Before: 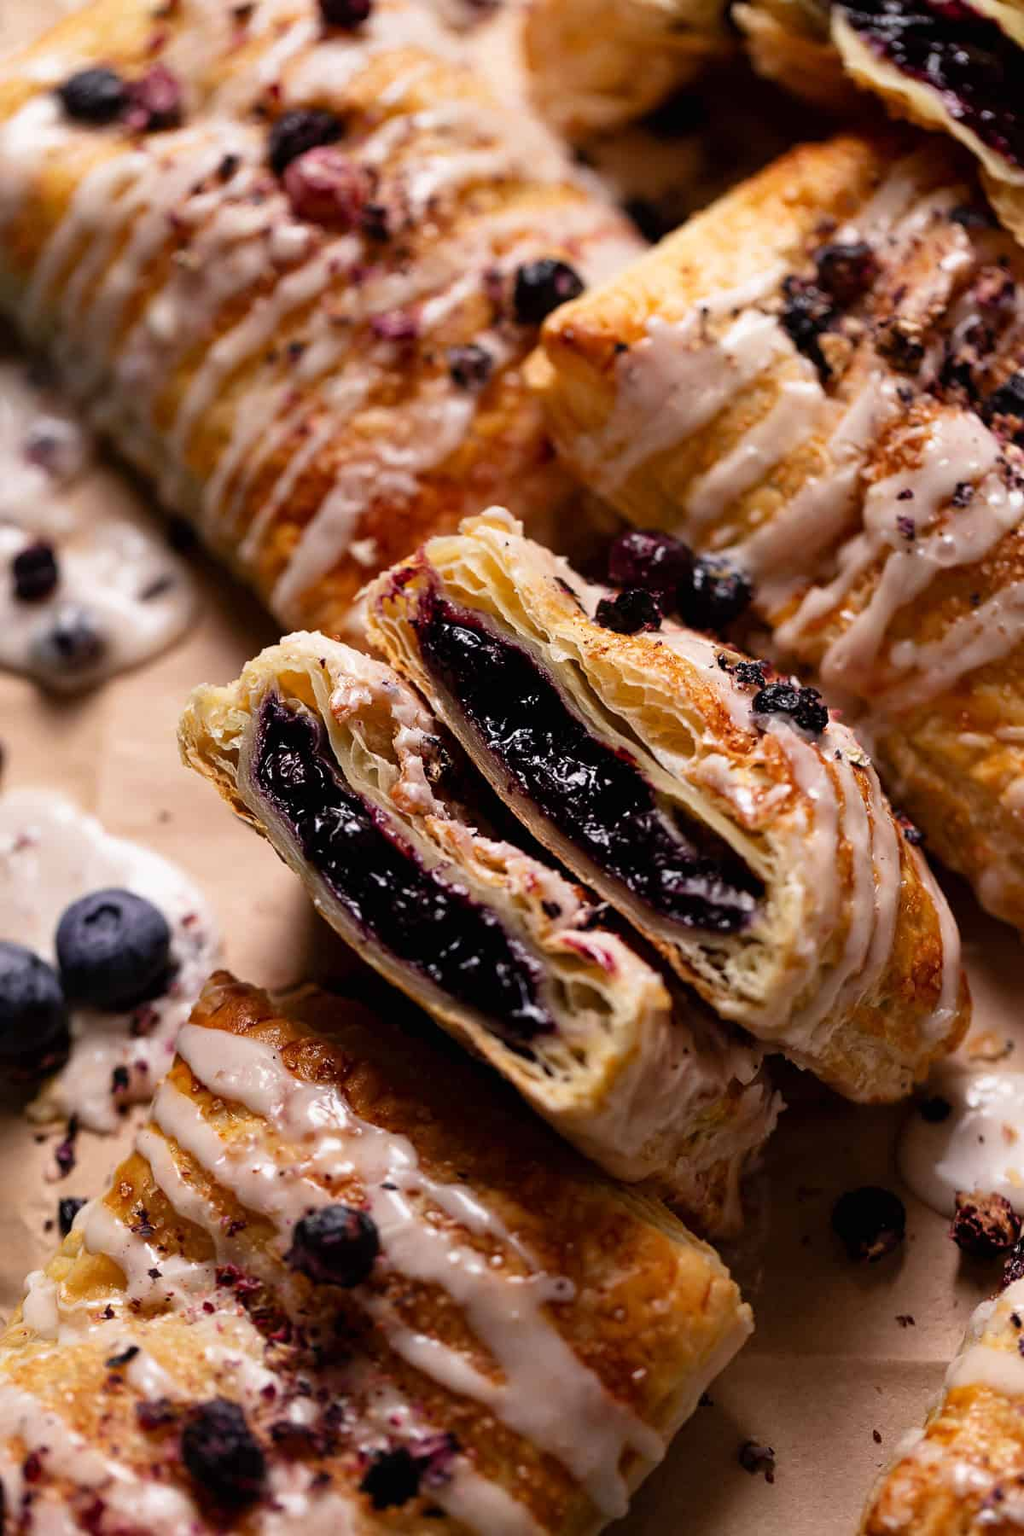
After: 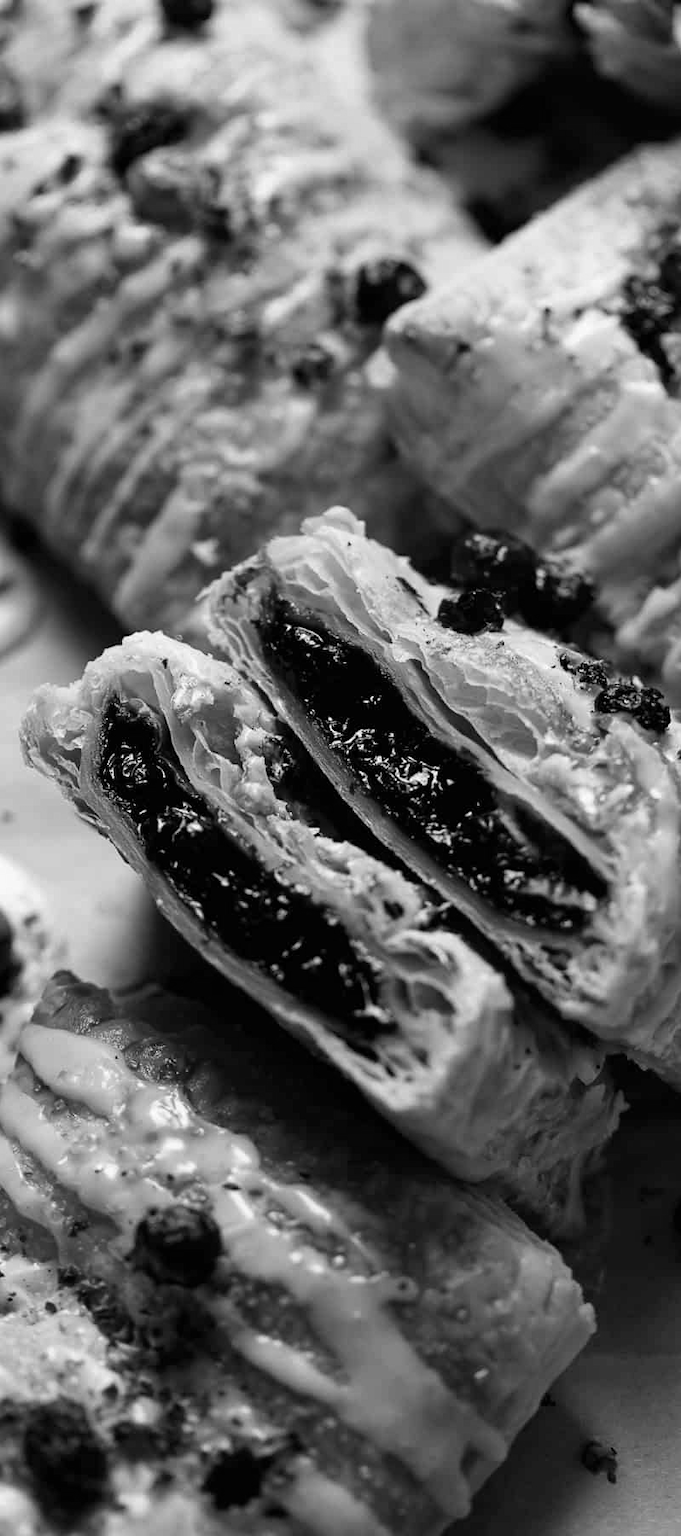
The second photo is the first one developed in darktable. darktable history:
monochrome: on, module defaults
crop: left 15.419%, right 17.914%
